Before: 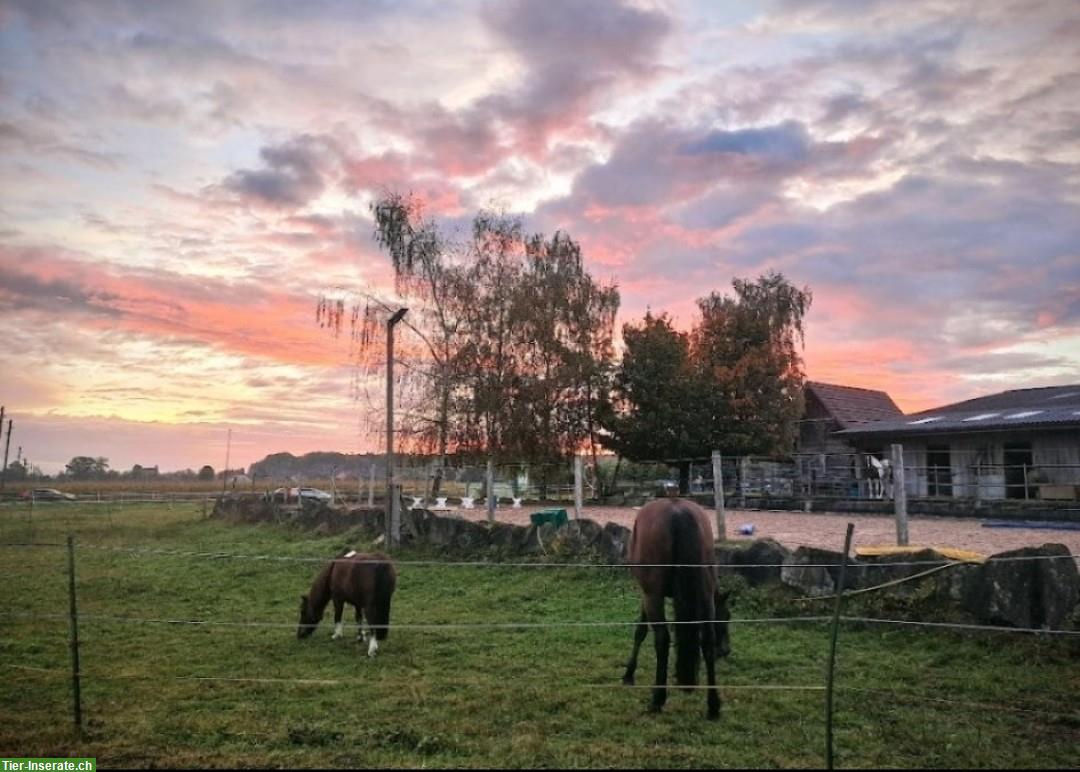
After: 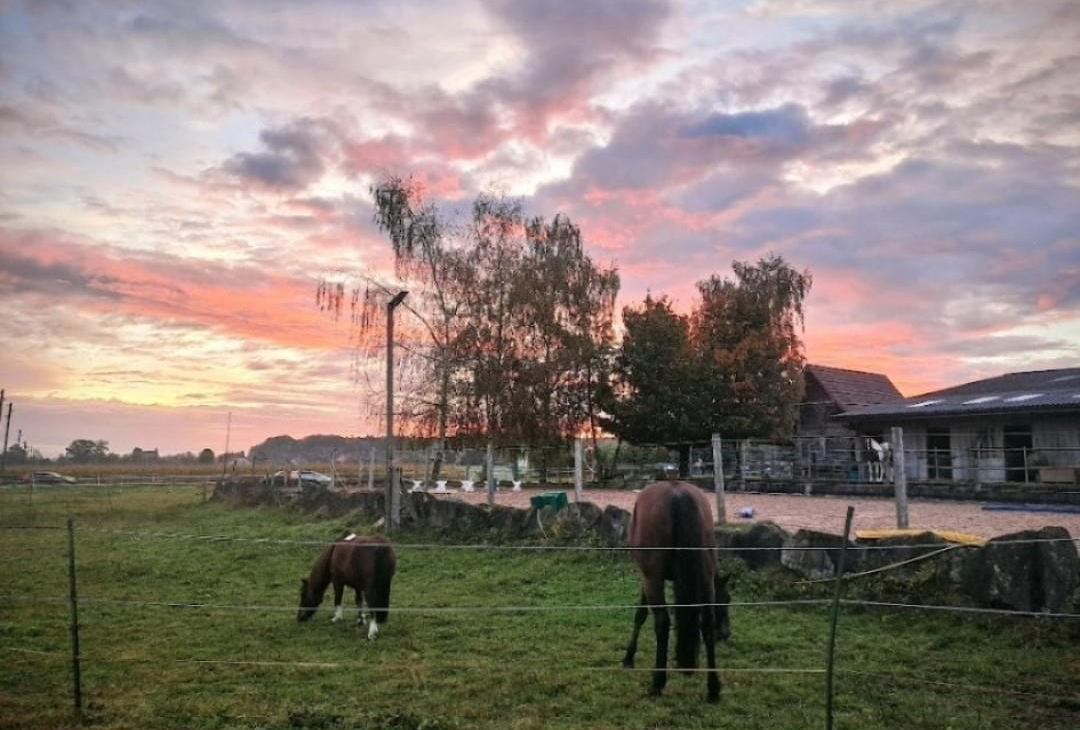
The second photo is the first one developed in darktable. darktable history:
crop and rotate: top 2.291%, bottom 3.03%
